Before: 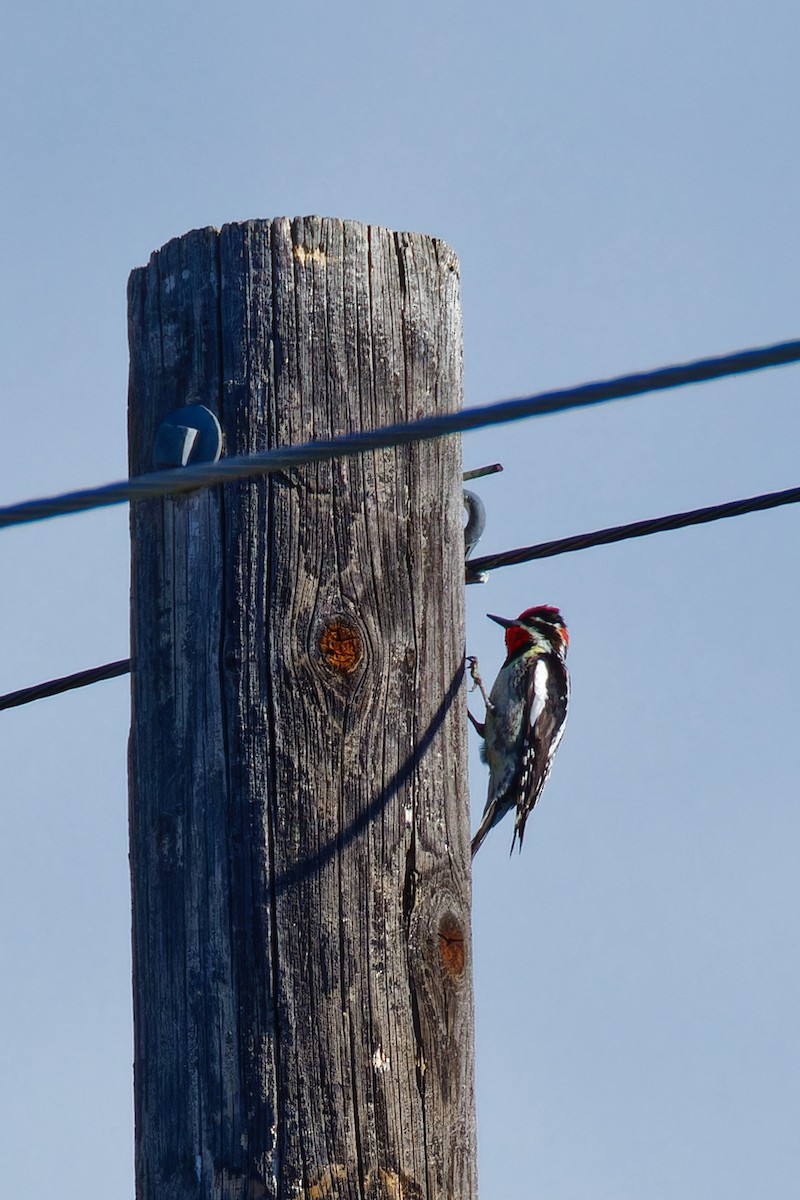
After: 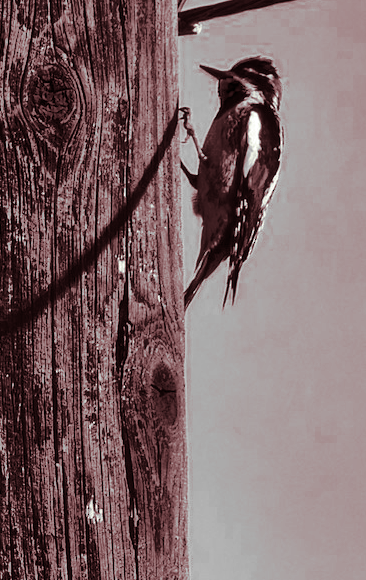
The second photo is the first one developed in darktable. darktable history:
split-toning: compress 20%
crop: left 35.976%, top 45.819%, right 18.162%, bottom 5.807%
shadows and highlights: soften with gaussian
color zones: curves: ch0 [(0.002, 0.589) (0.107, 0.484) (0.146, 0.249) (0.217, 0.352) (0.309, 0.525) (0.39, 0.404) (0.455, 0.169) (0.597, 0.055) (0.724, 0.212) (0.775, 0.691) (0.869, 0.571) (1, 0.587)]; ch1 [(0, 0) (0.143, 0) (0.286, 0) (0.429, 0) (0.571, 0) (0.714, 0) (0.857, 0)]
color balance: mode lift, gamma, gain (sRGB), lift [1, 0.69, 1, 1], gamma [1, 1.482, 1, 1], gain [1, 1, 1, 0.802]
